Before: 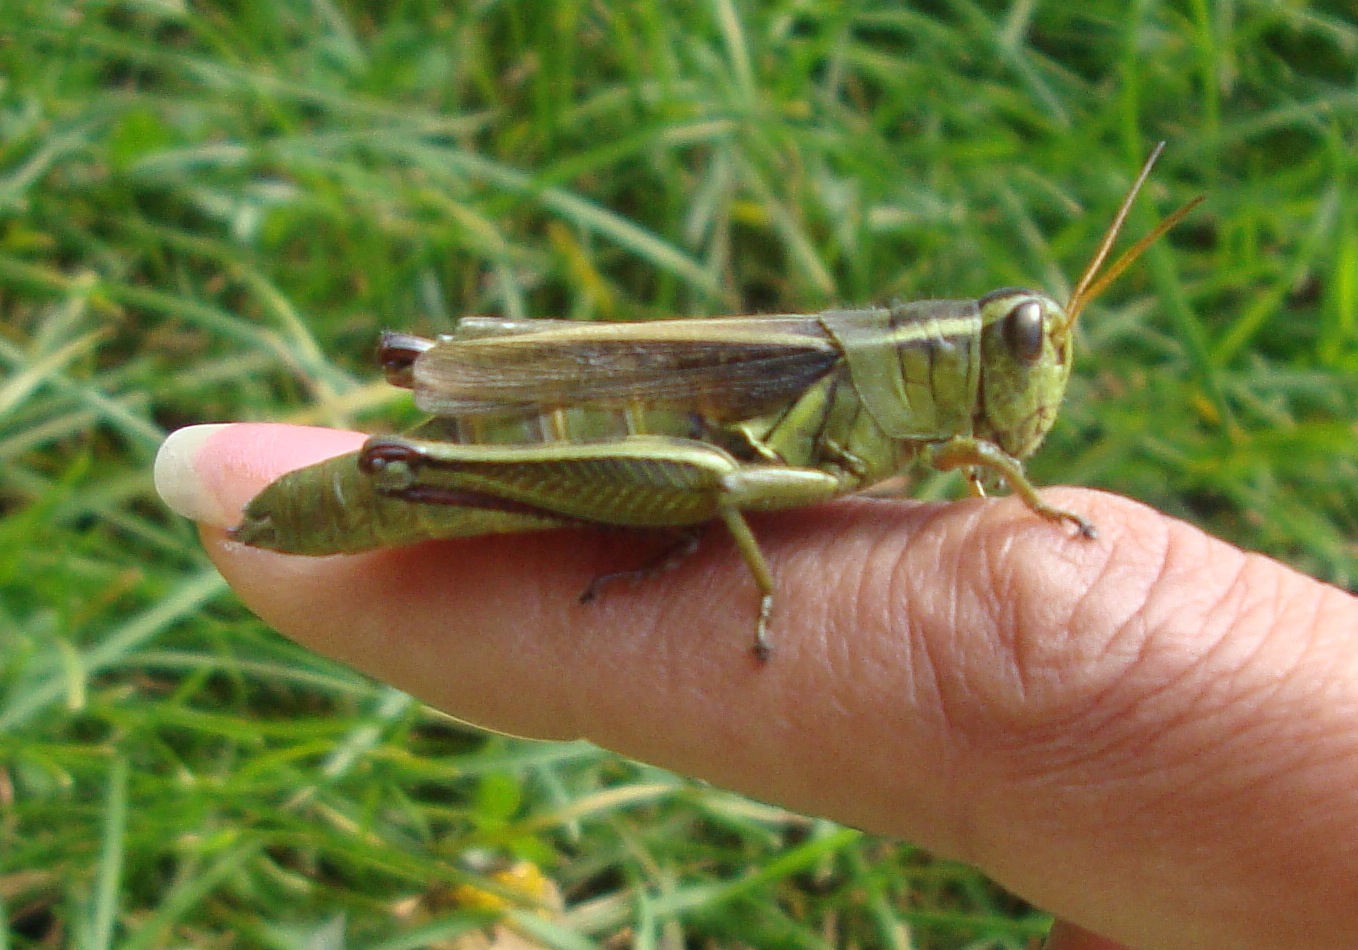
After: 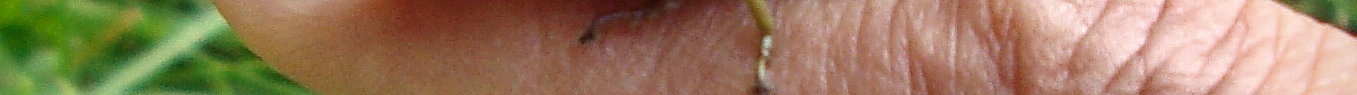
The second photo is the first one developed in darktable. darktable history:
crop and rotate: top 59.084%, bottom 30.916%
vignetting: fall-off start 88.53%, fall-off radius 44.2%, saturation 0.376, width/height ratio 1.161
shadows and highlights: low approximation 0.01, soften with gaussian
local contrast: detail 130%
